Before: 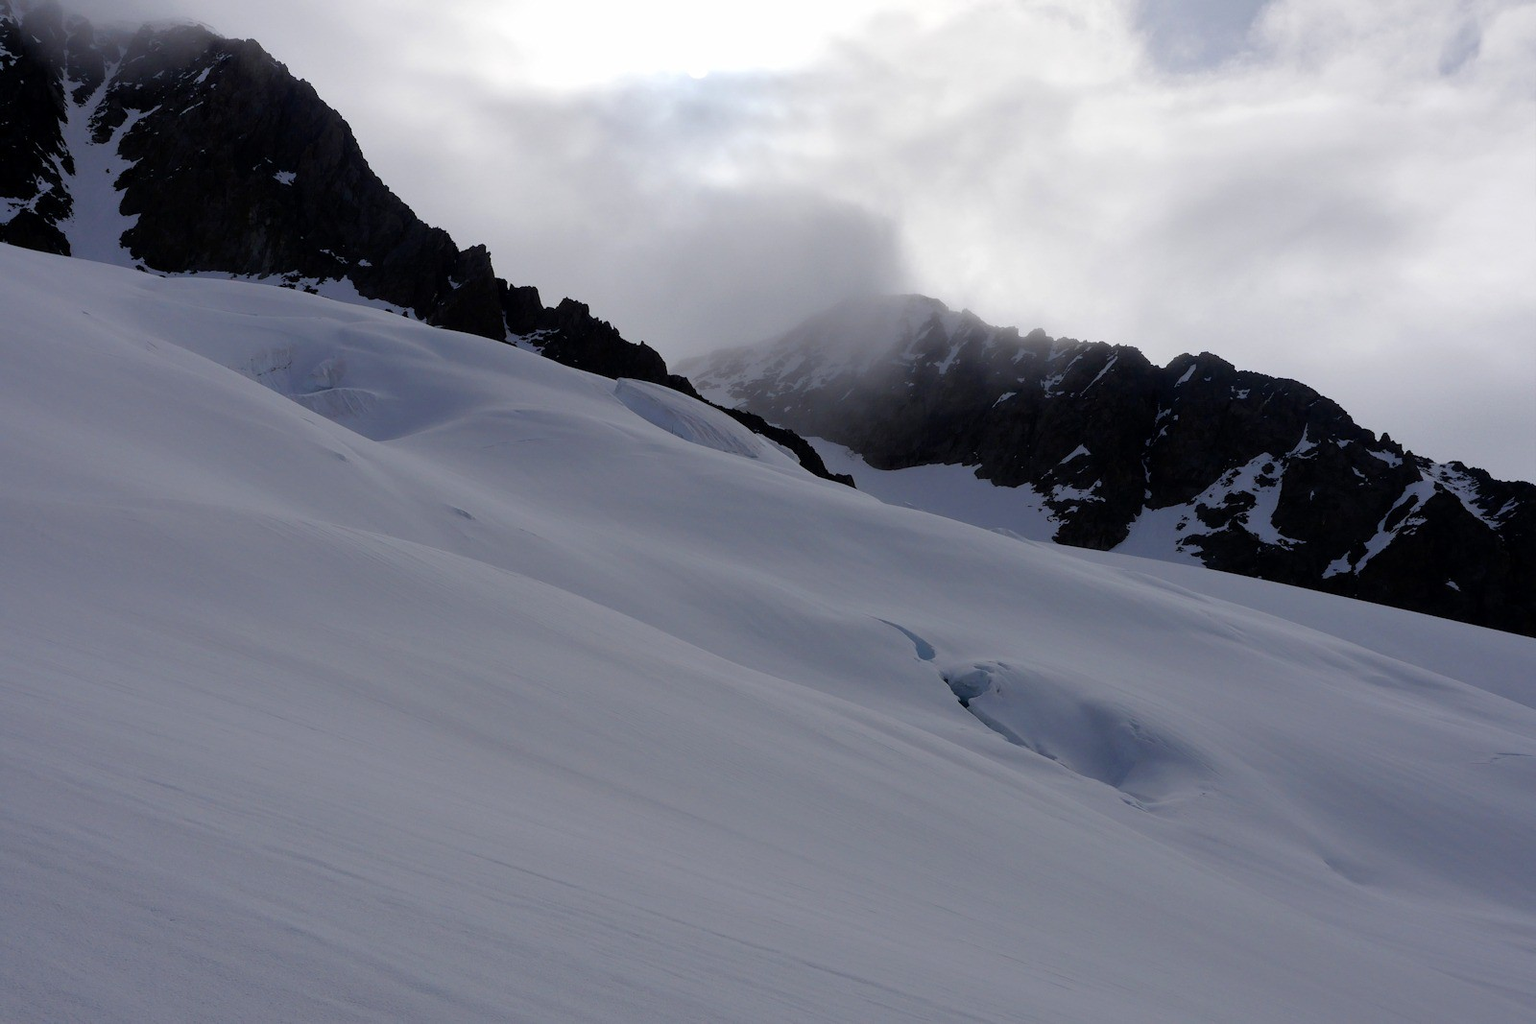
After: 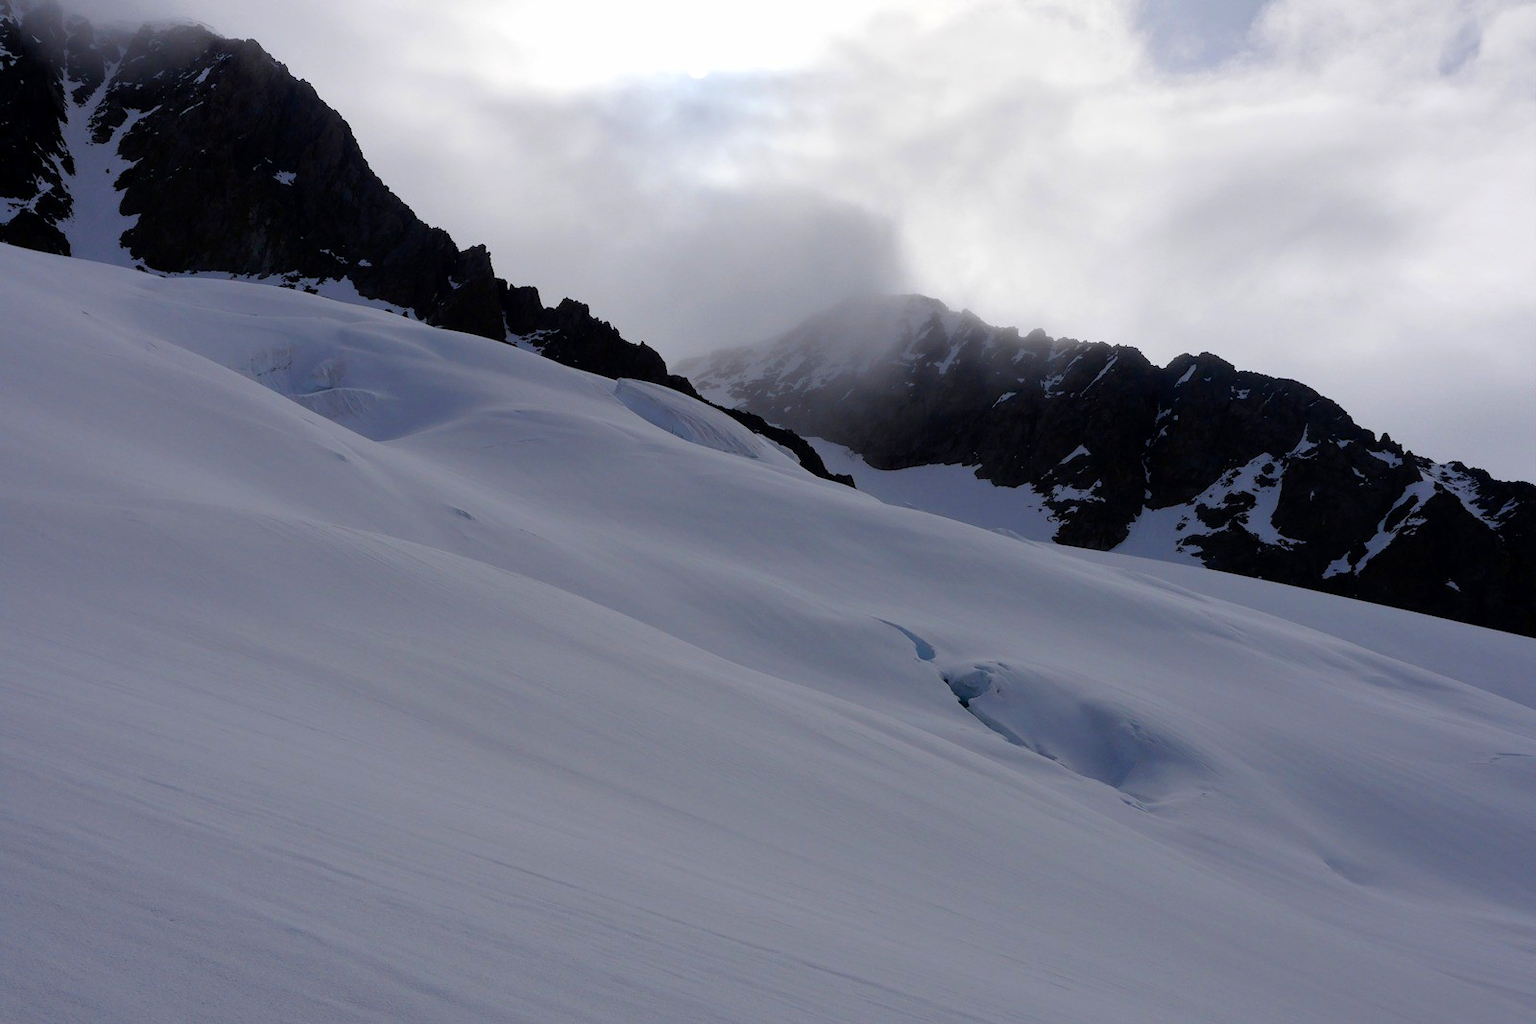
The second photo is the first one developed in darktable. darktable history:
contrast brightness saturation: contrast 0.081, saturation 0.204
